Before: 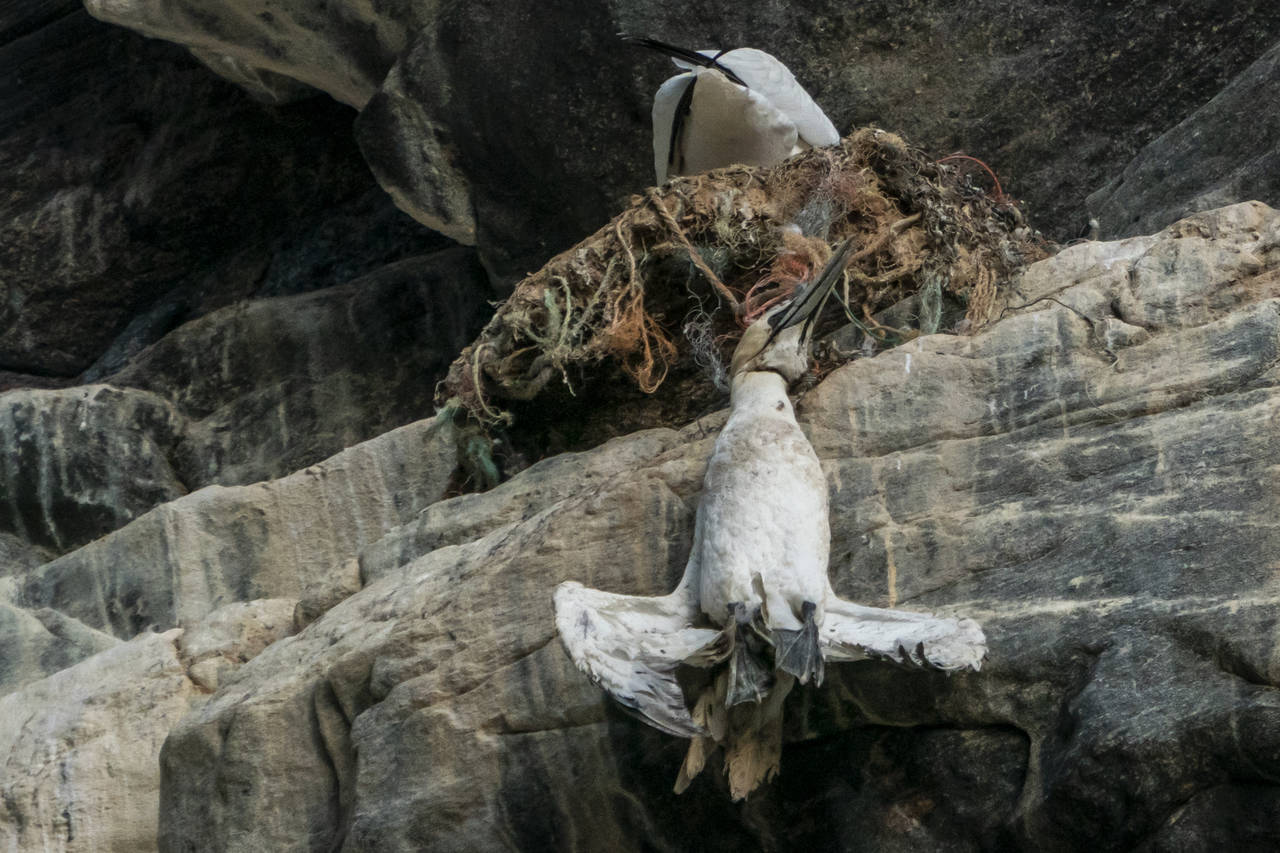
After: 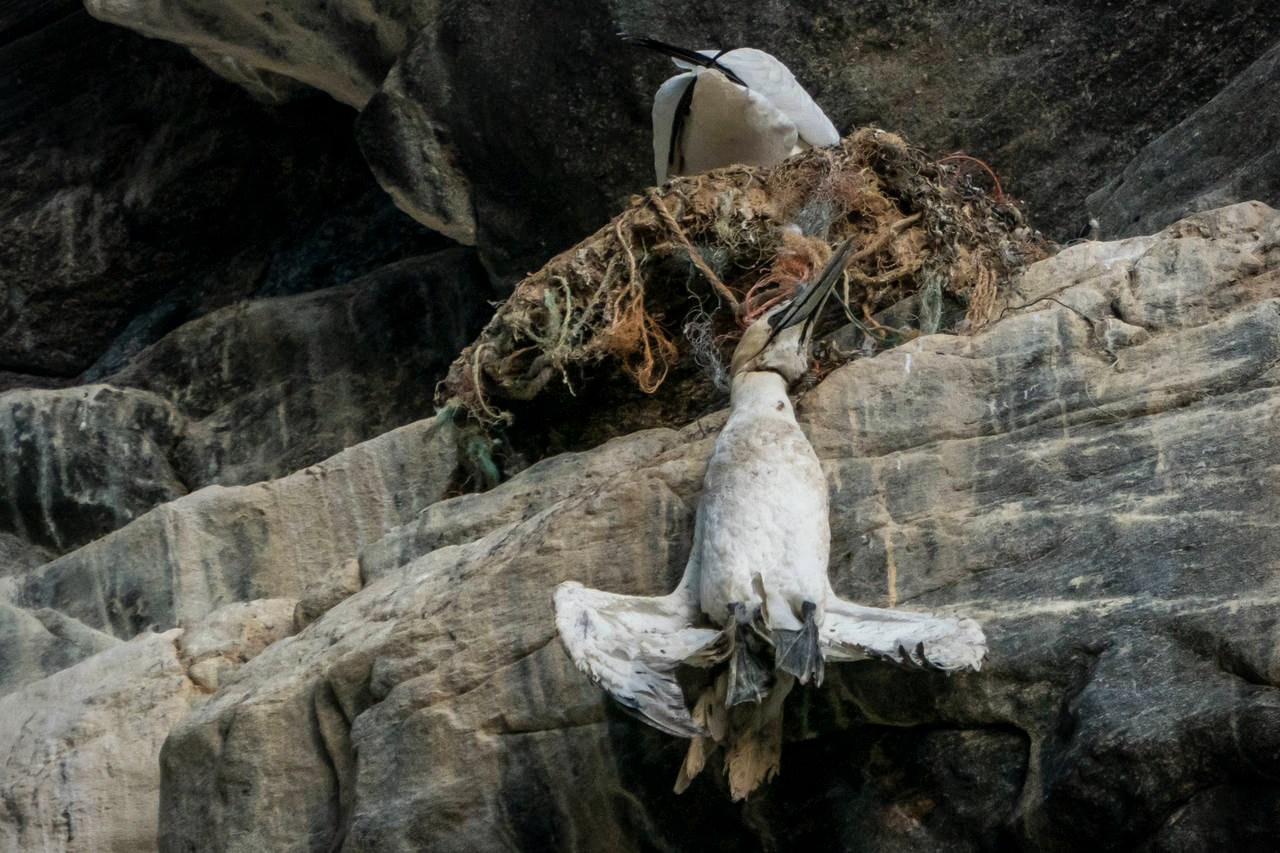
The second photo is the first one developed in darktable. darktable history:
vignetting: fall-off radius 60.92%
color contrast: green-magenta contrast 0.81
